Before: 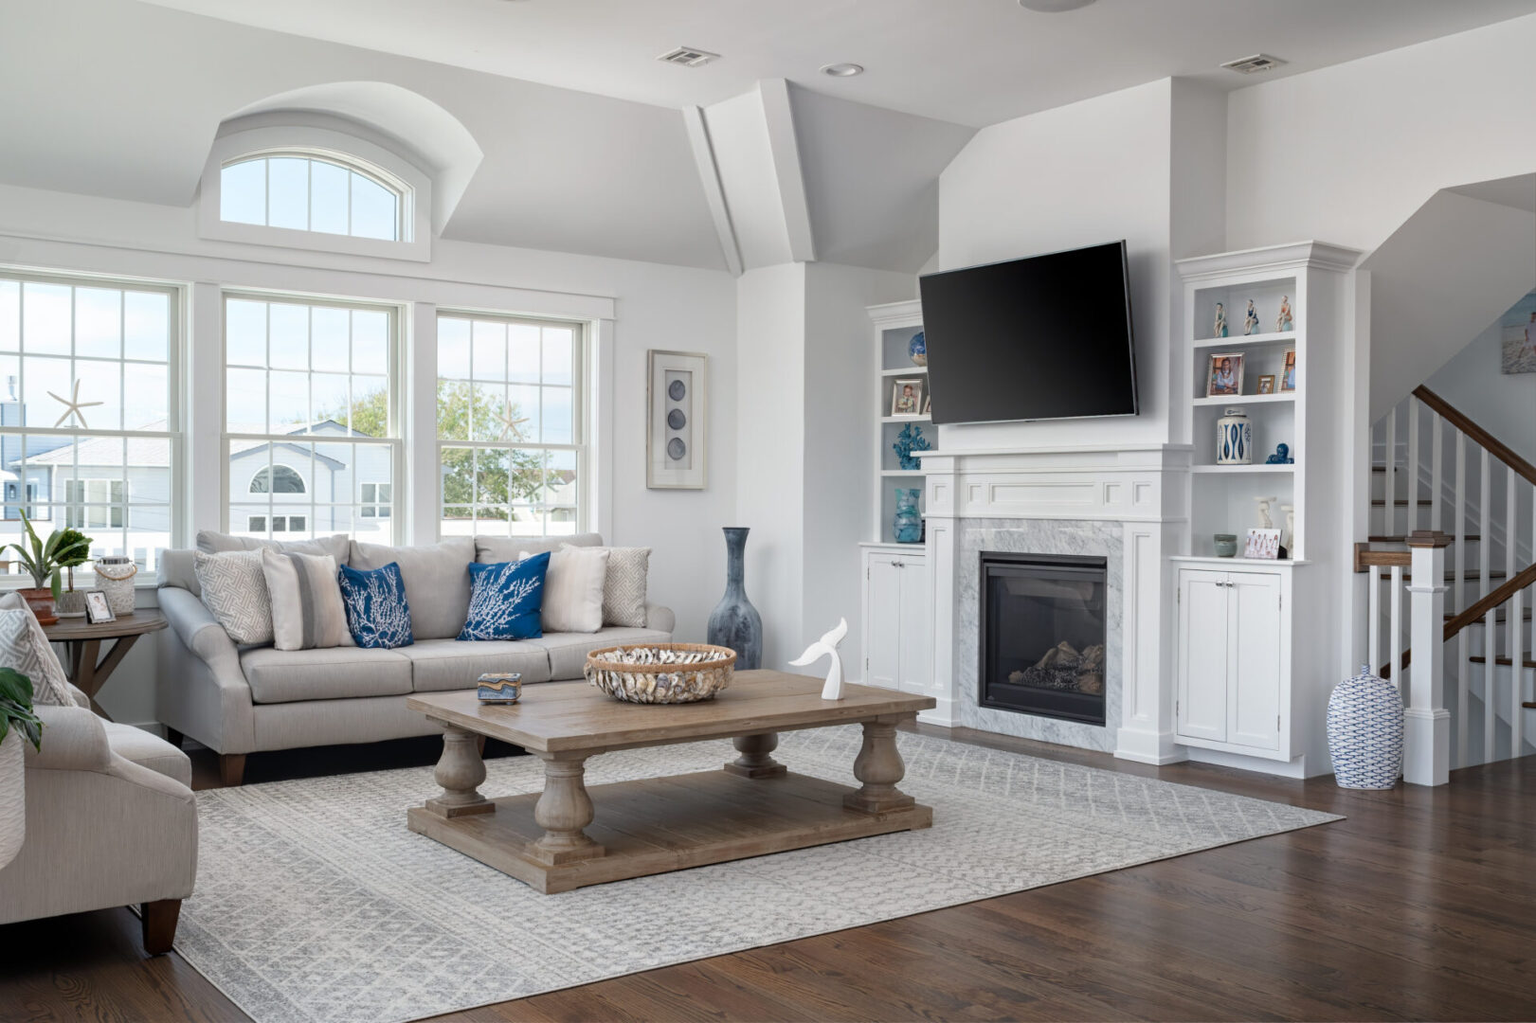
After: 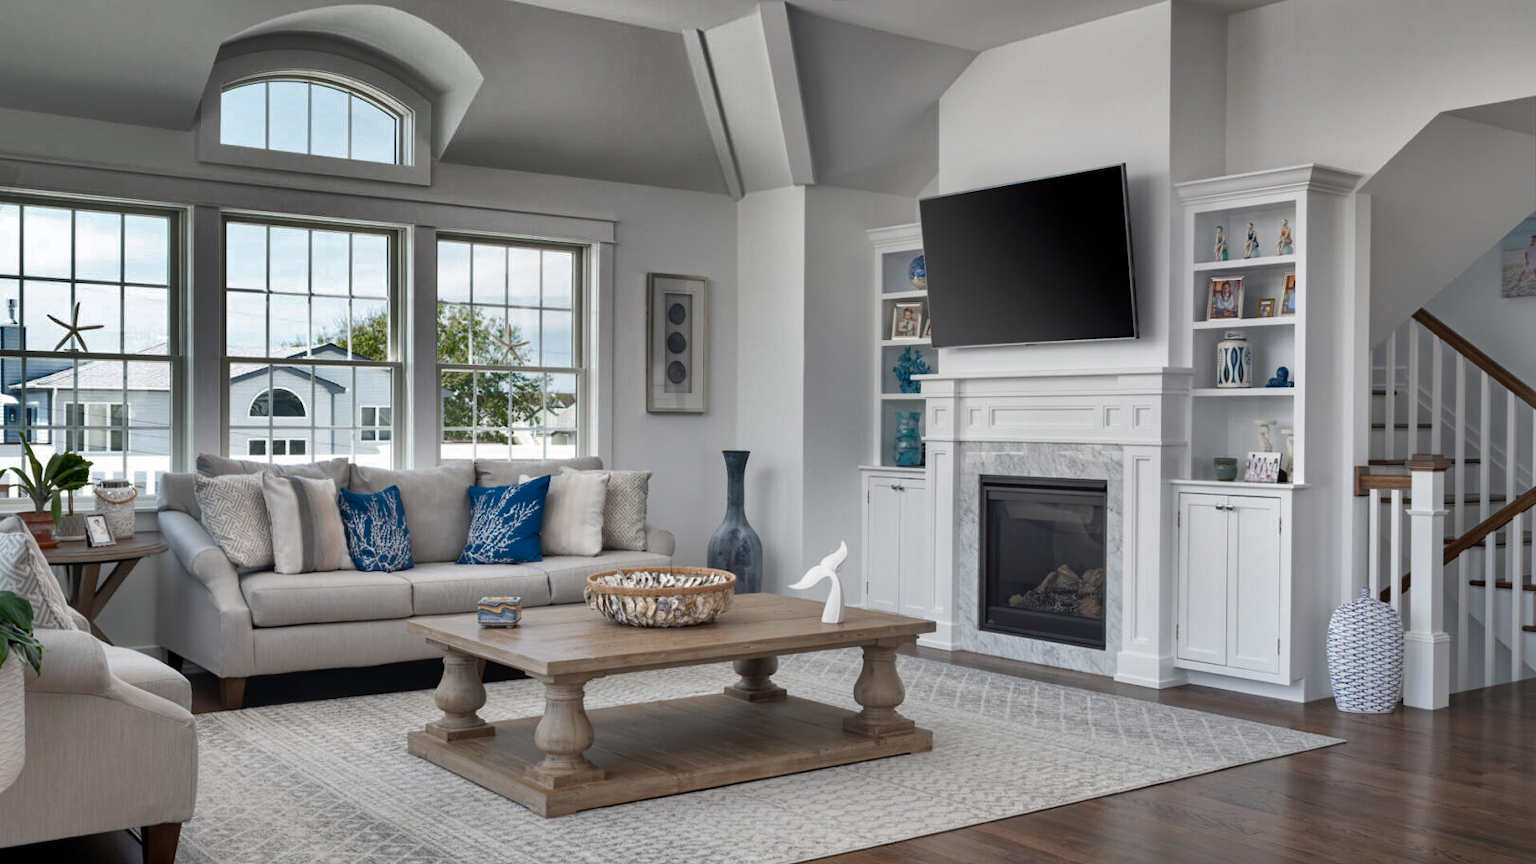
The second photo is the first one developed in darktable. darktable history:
crop: top 7.568%, bottom 7.929%
tone equalizer: edges refinement/feathering 500, mask exposure compensation -1.57 EV, preserve details no
shadows and highlights: shadows 18.61, highlights -84.44, soften with gaussian
